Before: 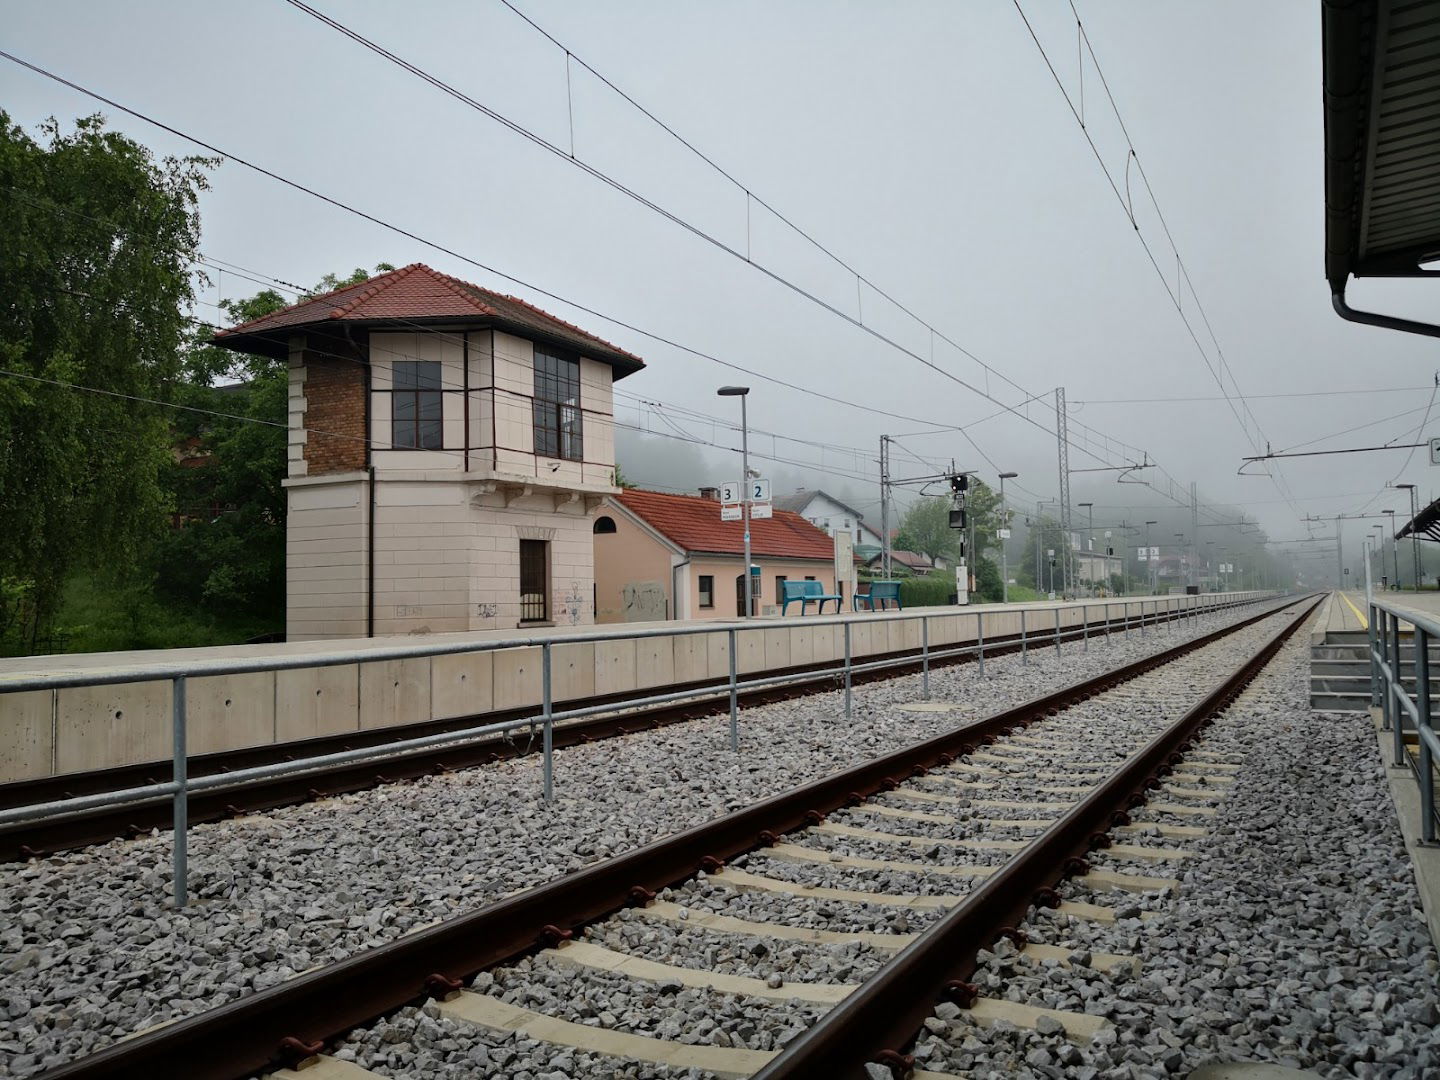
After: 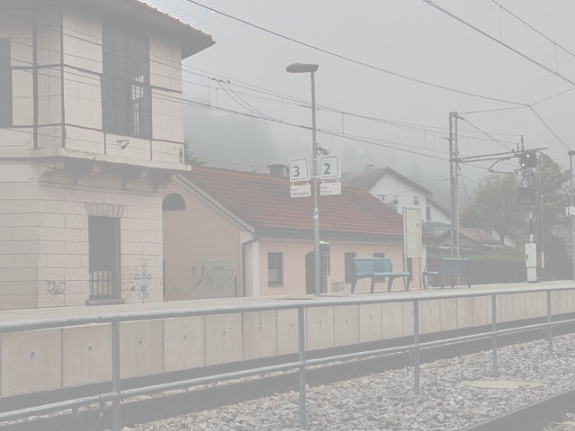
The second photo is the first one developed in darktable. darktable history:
local contrast: on, module defaults
crop: left 30%, top 30%, right 30%, bottom 30%
tone curve: curves: ch0 [(0, 0) (0.003, 0.626) (0.011, 0.626) (0.025, 0.63) (0.044, 0.631) (0.069, 0.632) (0.1, 0.636) (0.136, 0.637) (0.177, 0.641) (0.224, 0.642) (0.277, 0.646) (0.335, 0.649) (0.399, 0.661) (0.468, 0.679) (0.543, 0.702) (0.623, 0.732) (0.709, 0.769) (0.801, 0.804) (0.898, 0.847) (1, 1)], preserve colors none
color balance rgb: shadows lift › chroma 1%, shadows lift › hue 28.8°, power › hue 60°, highlights gain › chroma 1%, highlights gain › hue 60°, global offset › luminance 0.25%, perceptual saturation grading › highlights -20%, perceptual saturation grading › shadows 20%, perceptual brilliance grading › highlights 5%, perceptual brilliance grading › shadows -10%, global vibrance 19.67%
